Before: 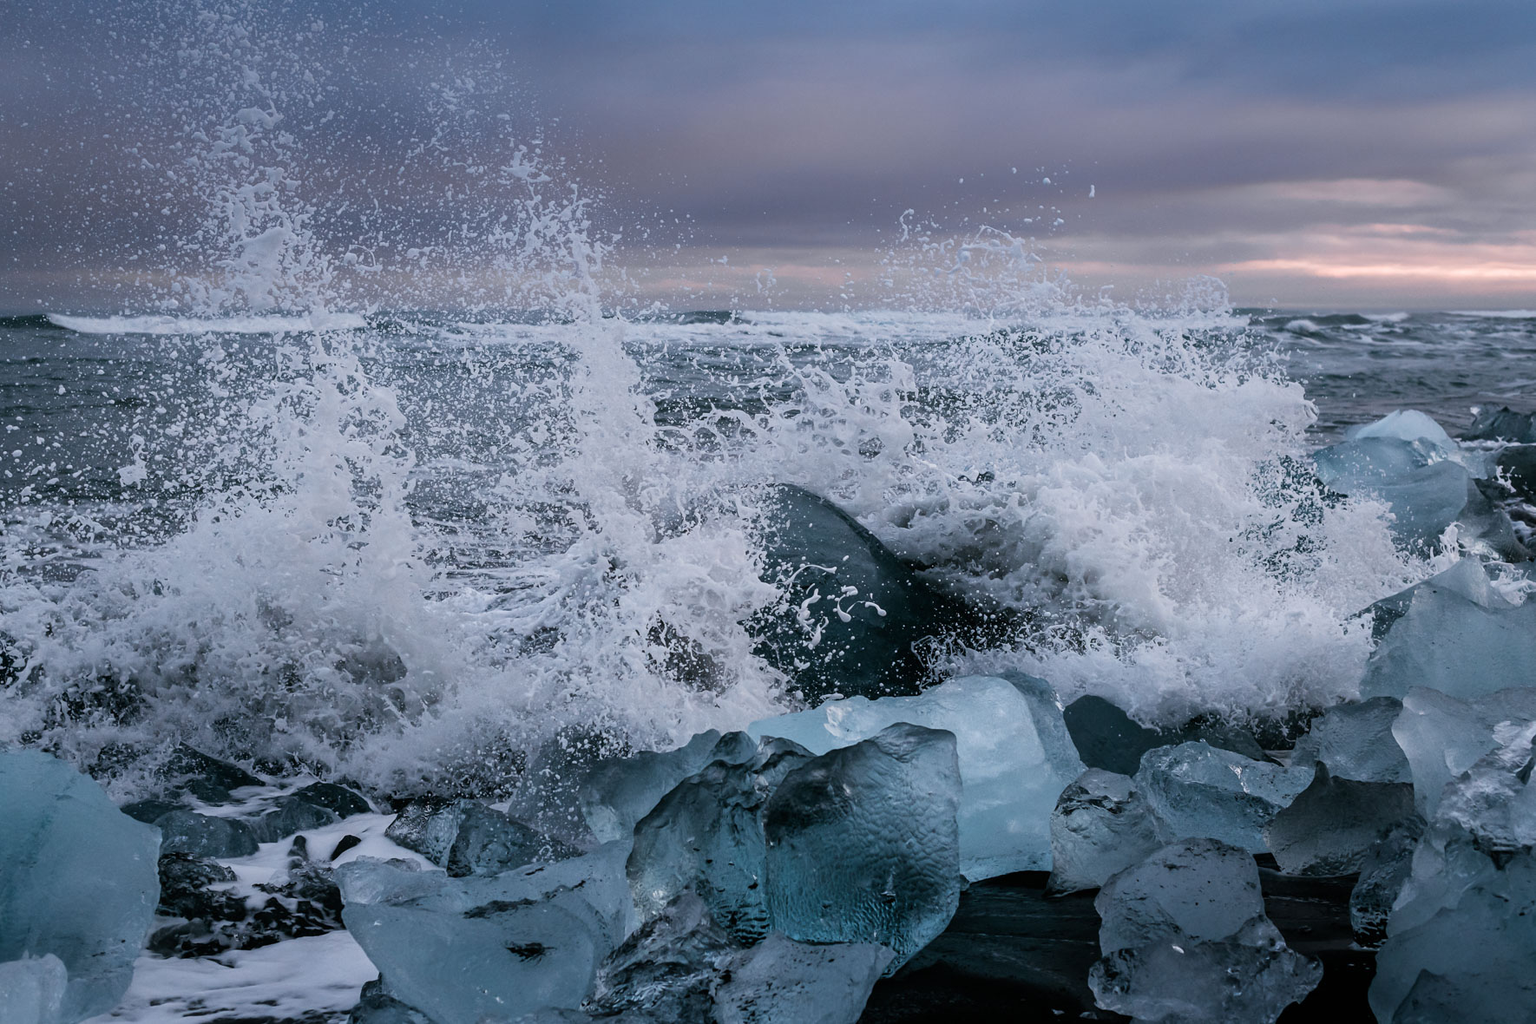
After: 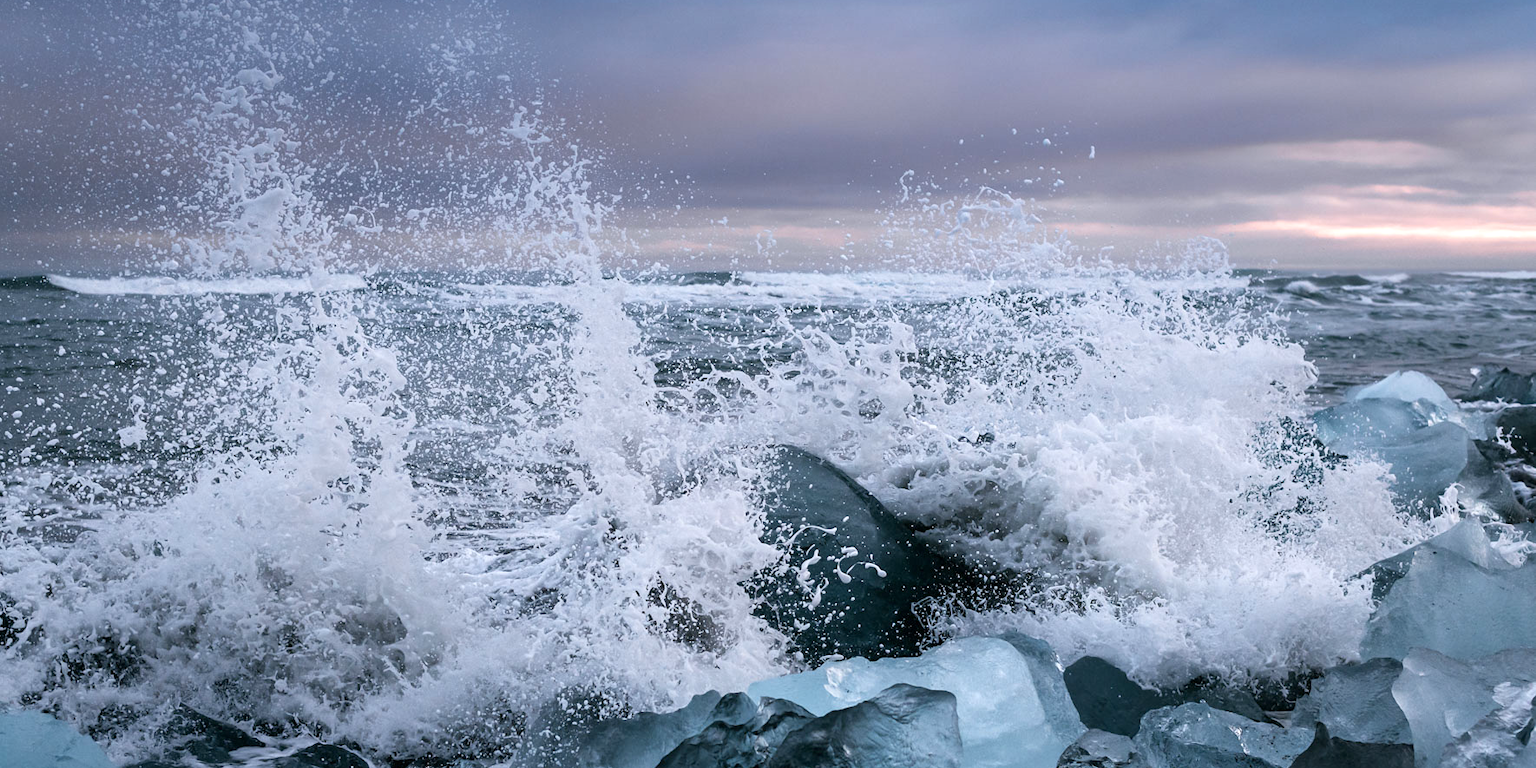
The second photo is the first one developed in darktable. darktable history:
exposure: black level correction 0.001, exposure 0.5 EV, compensate exposure bias true, compensate highlight preservation false
crop: top 3.857%, bottom 21.132%
